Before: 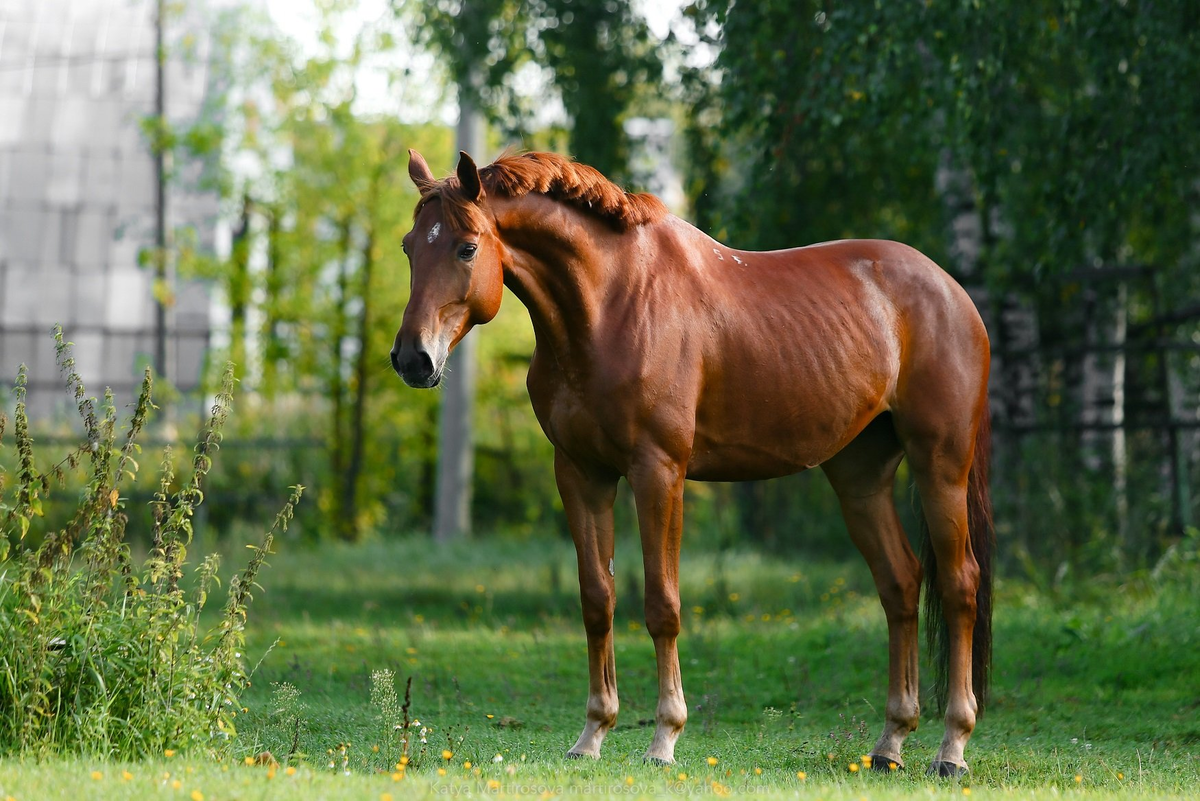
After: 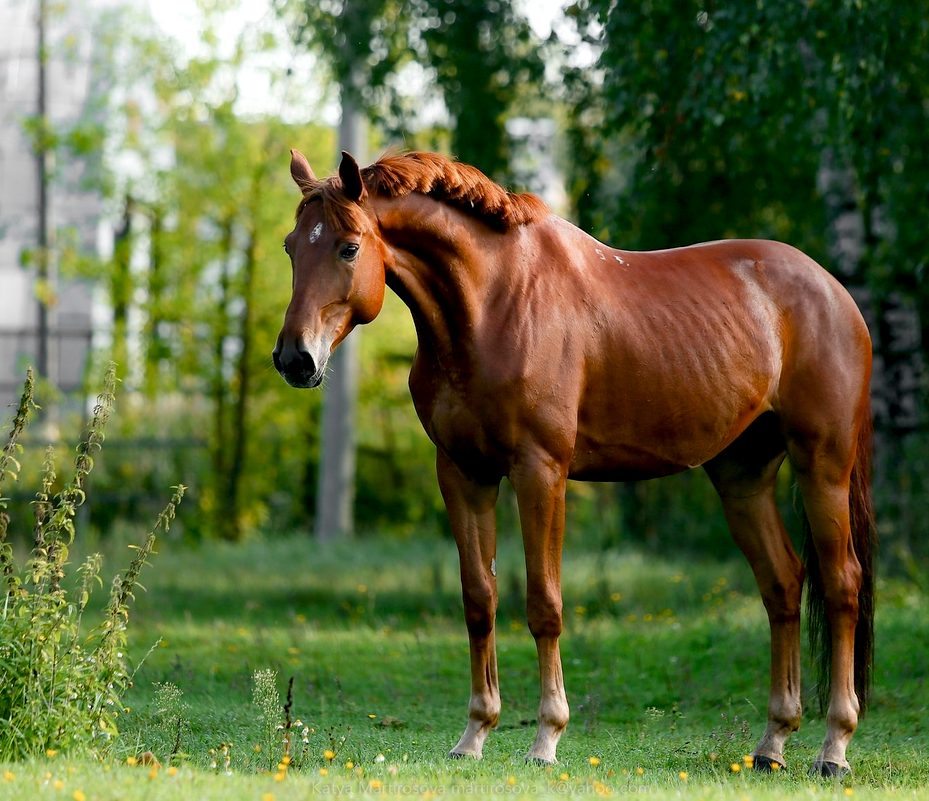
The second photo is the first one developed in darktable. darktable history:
exposure: black level correction 0.009, exposure 0.014 EV, compensate highlight preservation false
crop: left 9.88%, right 12.664%
